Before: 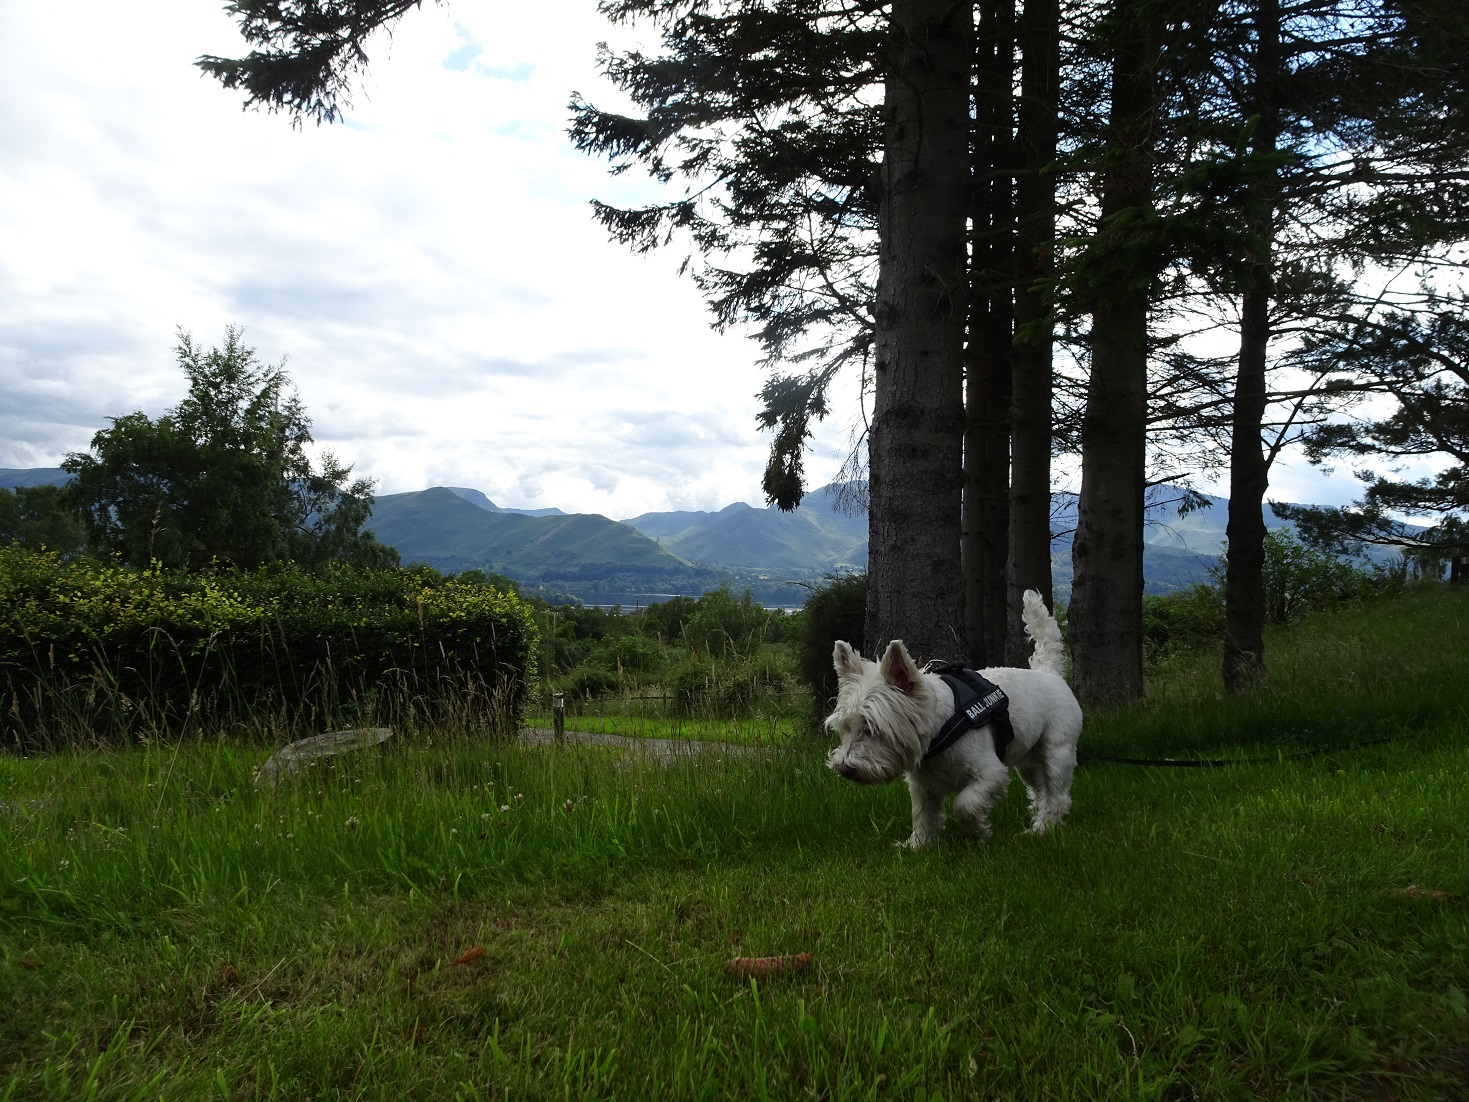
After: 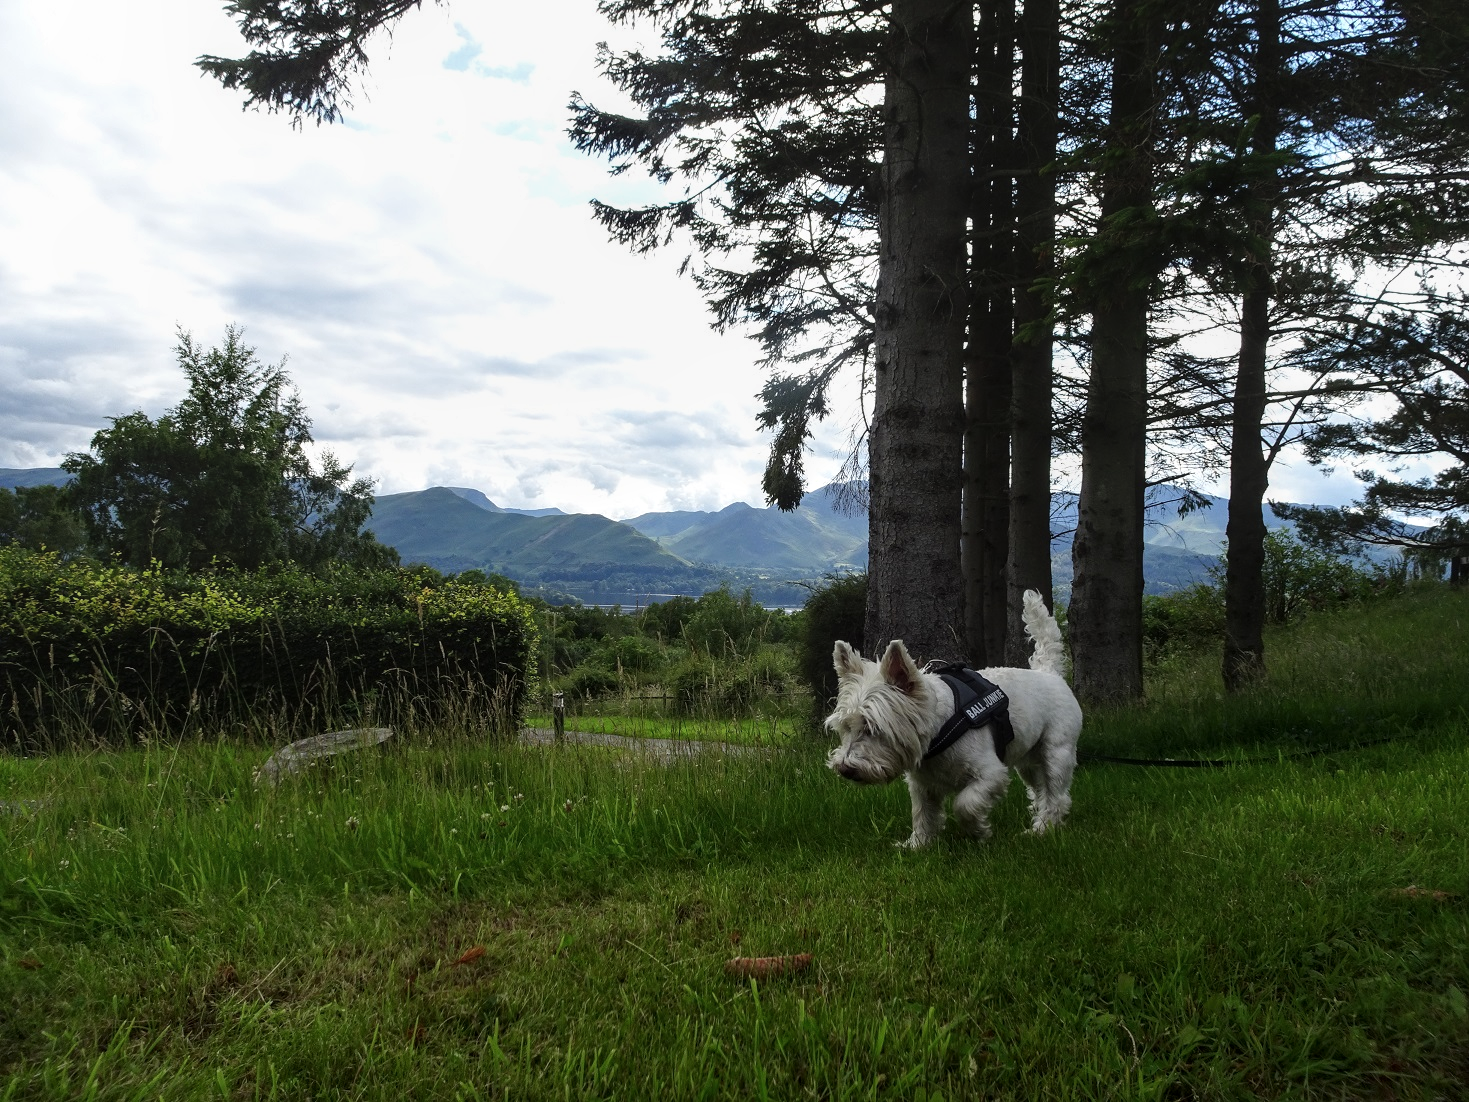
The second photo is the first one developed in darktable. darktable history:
local contrast: on, module defaults
levels: levels [0, 0.492, 0.984]
